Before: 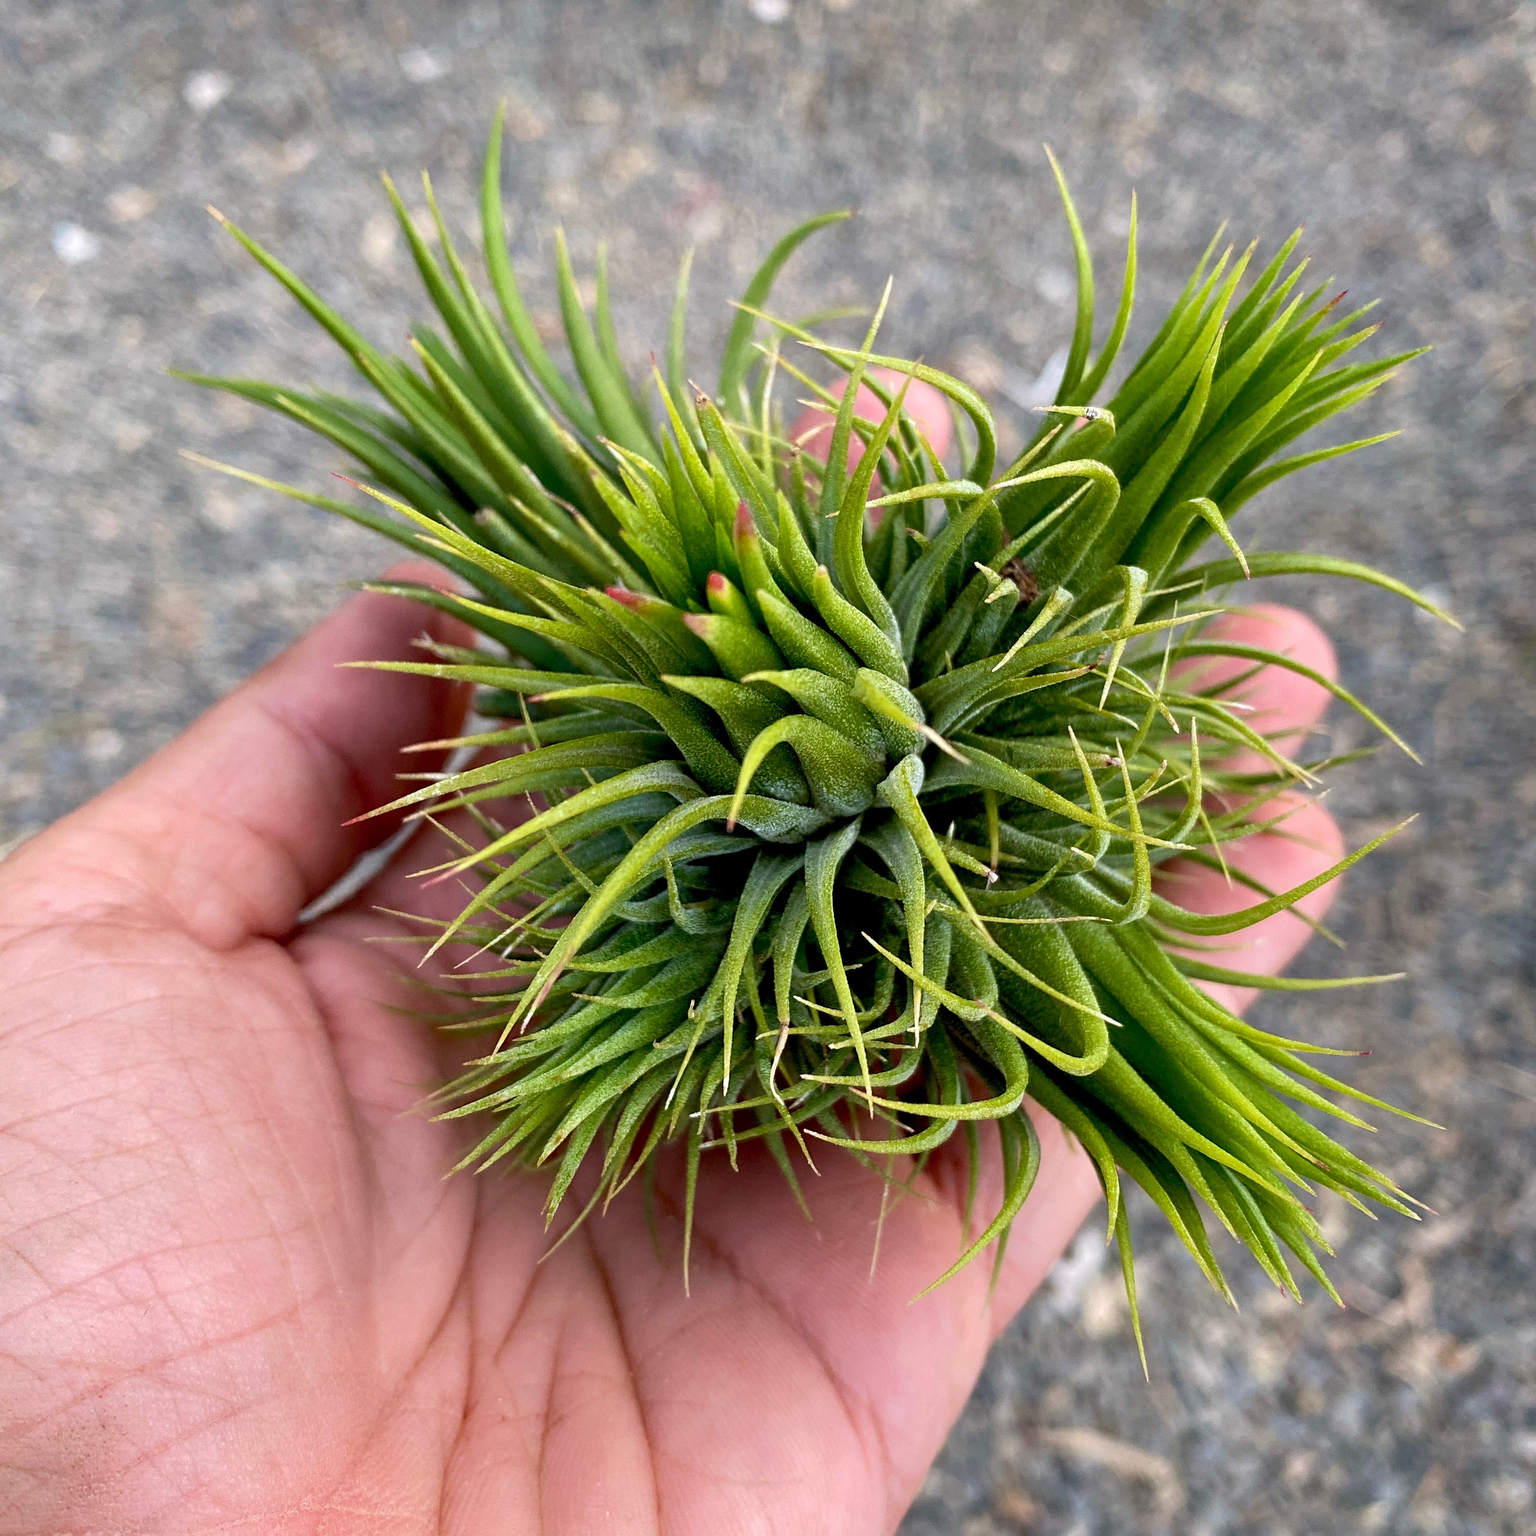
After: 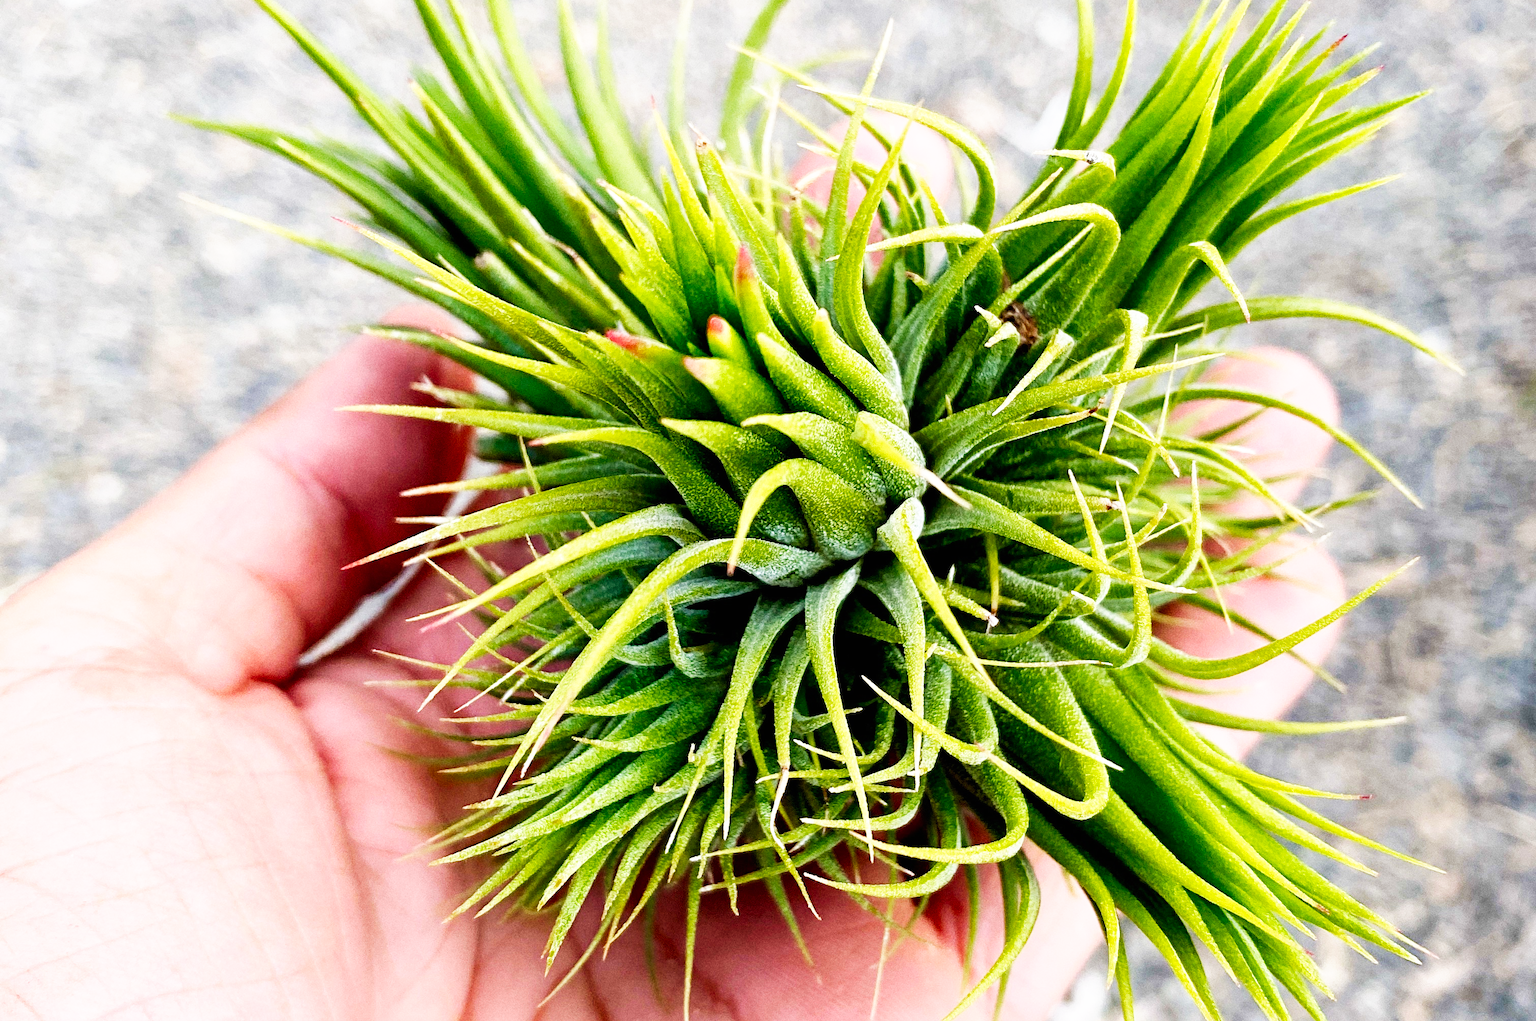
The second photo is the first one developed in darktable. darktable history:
base curve: curves: ch0 [(0, 0) (0.007, 0.004) (0.027, 0.03) (0.046, 0.07) (0.207, 0.54) (0.442, 0.872) (0.673, 0.972) (1, 1)], preserve colors none
grain: coarseness 3.21 ISO
crop: top 16.727%, bottom 16.727%
